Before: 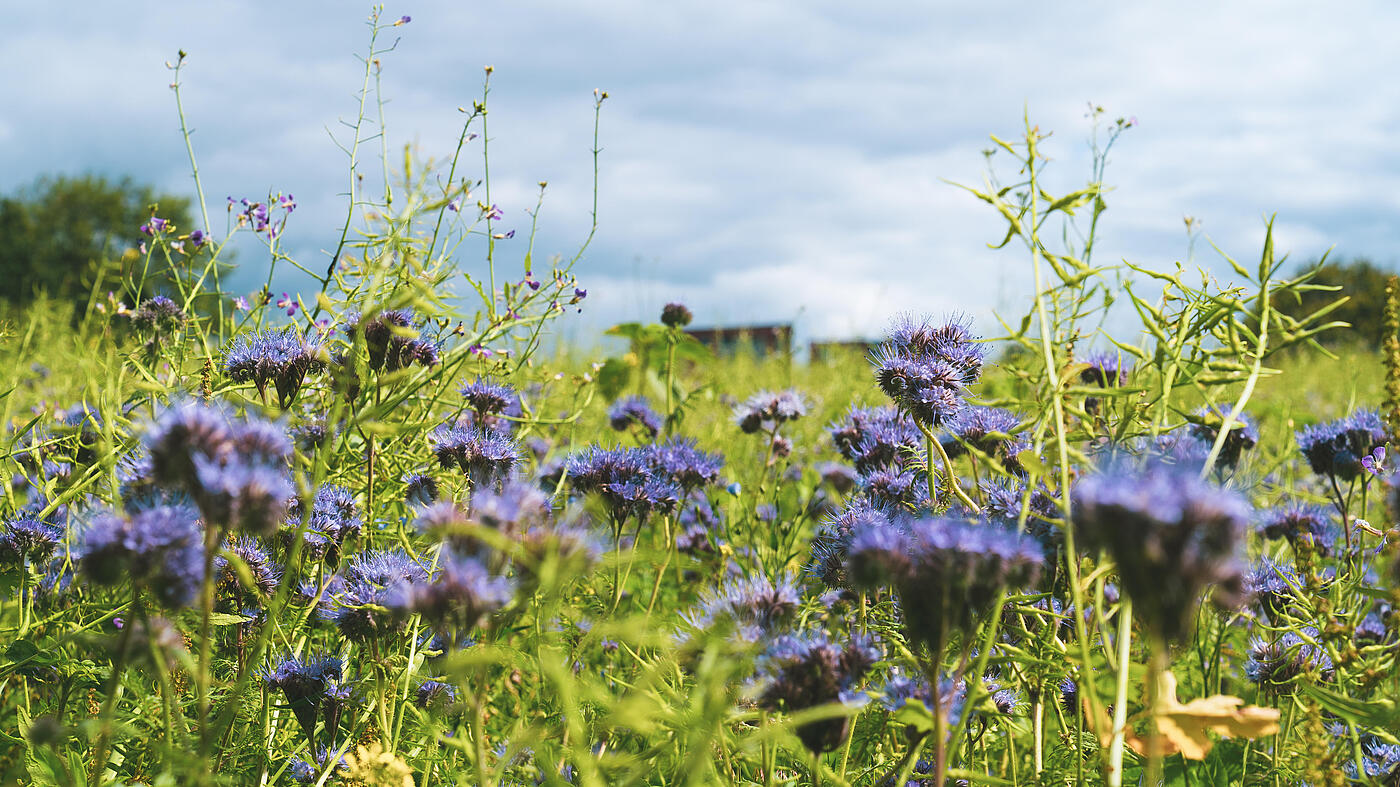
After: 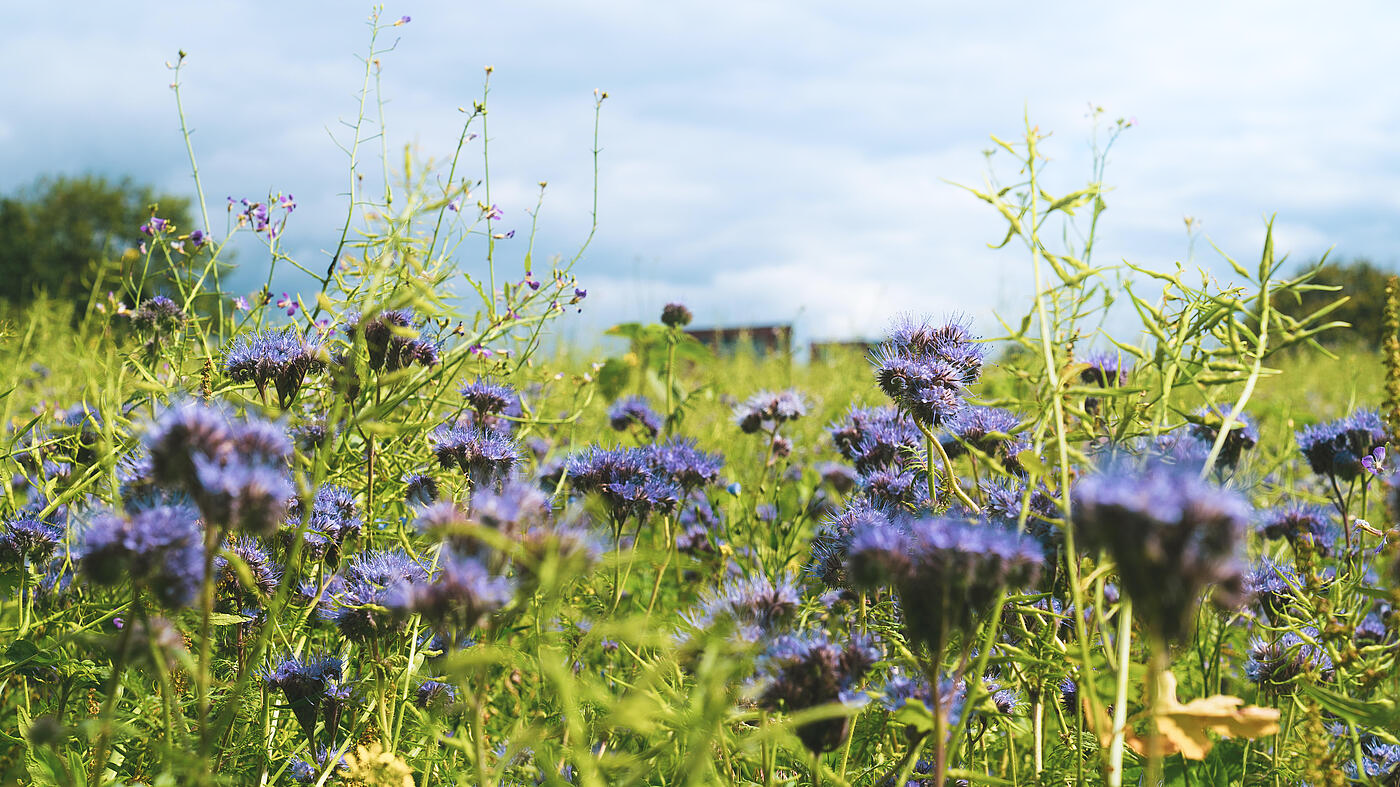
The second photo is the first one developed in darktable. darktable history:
shadows and highlights: shadows -22.49, highlights 45.79, soften with gaussian
